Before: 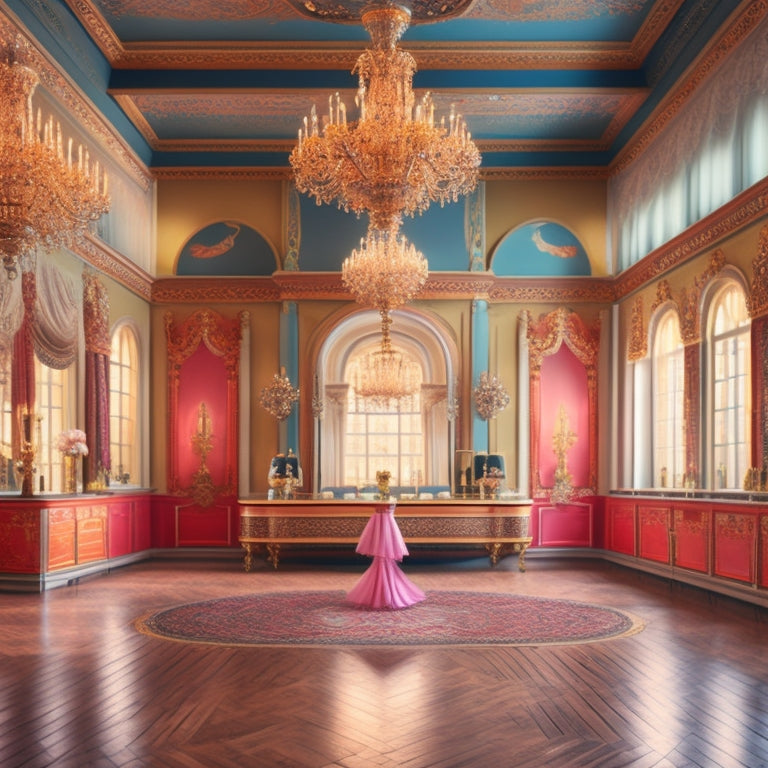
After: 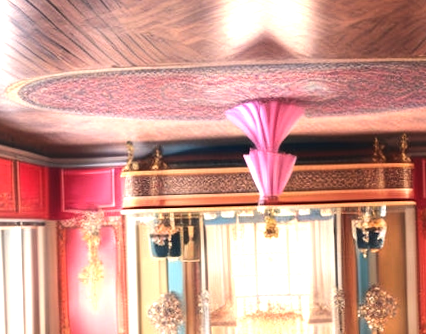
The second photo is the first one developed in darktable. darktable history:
orientation "rotate by 180 degrees": orientation rotate 180°
rotate and perspective: rotation -1.77°, lens shift (horizontal) 0.004, automatic cropping off
white balance: emerald 1
tone equalizer "contrast tone curve: medium": -8 EV -0.75 EV, -7 EV -0.7 EV, -6 EV -0.6 EV, -5 EV -0.4 EV, -3 EV 0.4 EV, -2 EV 0.6 EV, -1 EV 0.7 EV, +0 EV 0.75 EV, edges refinement/feathering 500, mask exposure compensation -1.57 EV, preserve details no
exposure: exposure 0.426 EV
crop: left 15.306%, top 9.065%, right 30.789%, bottom 48.638%
